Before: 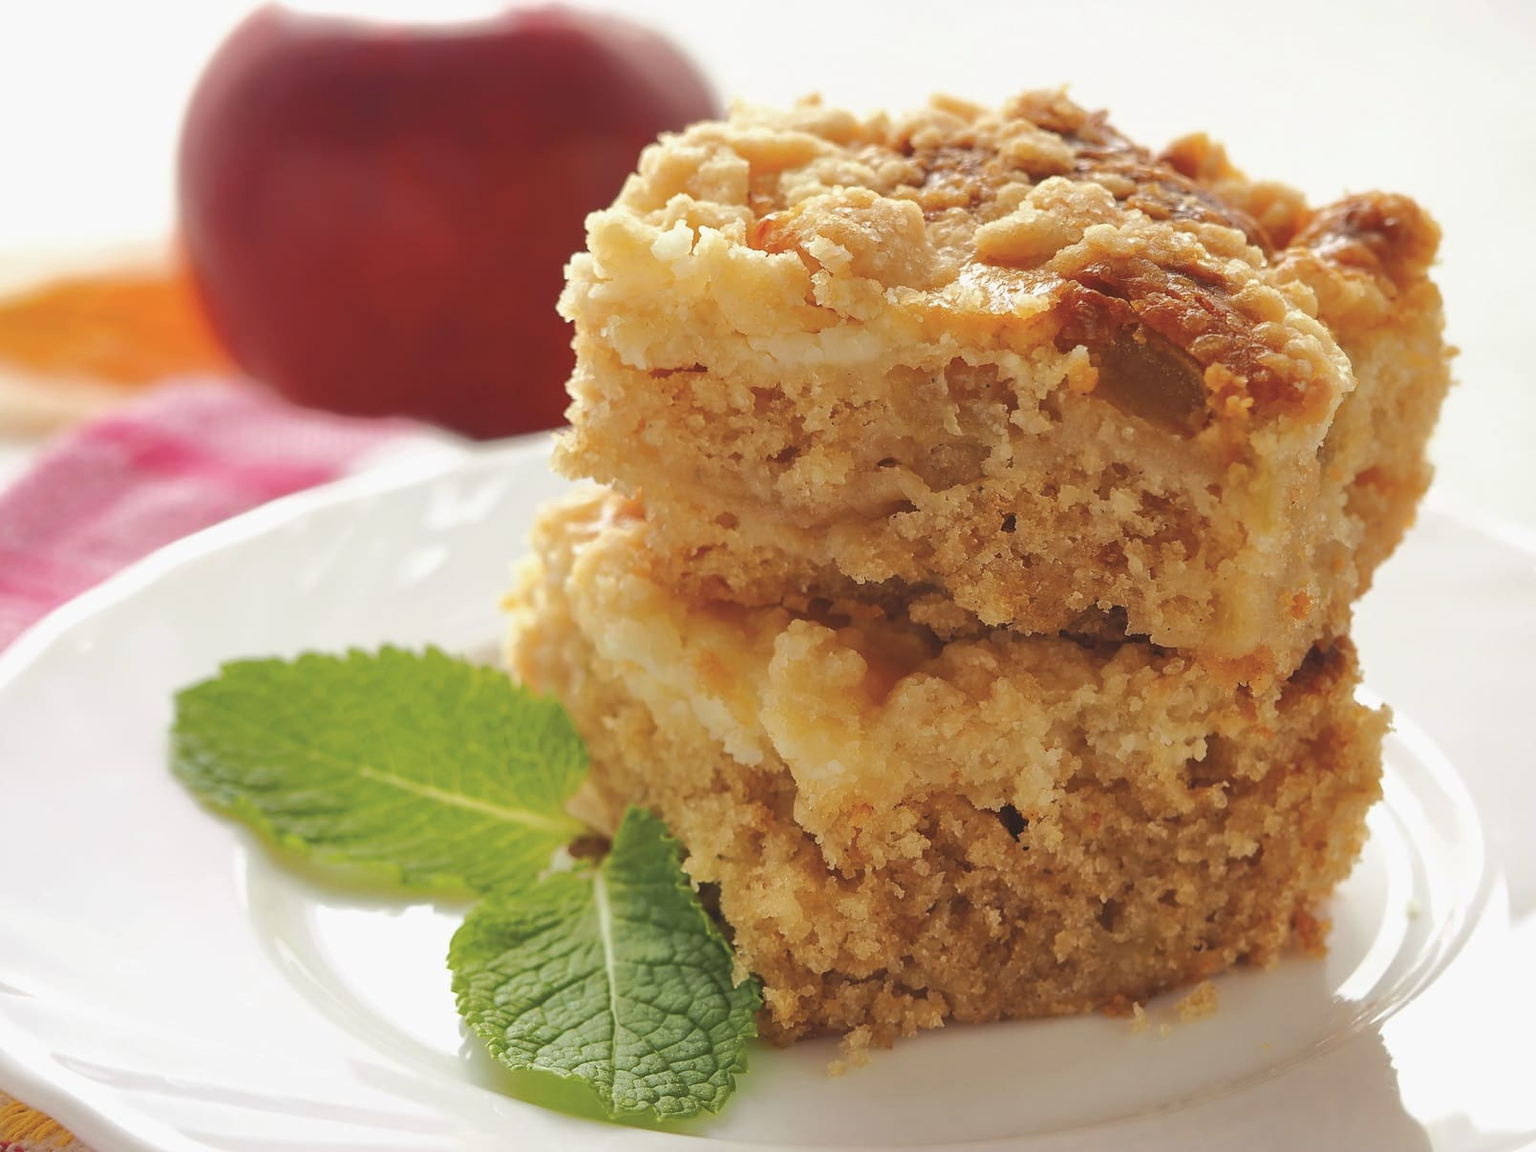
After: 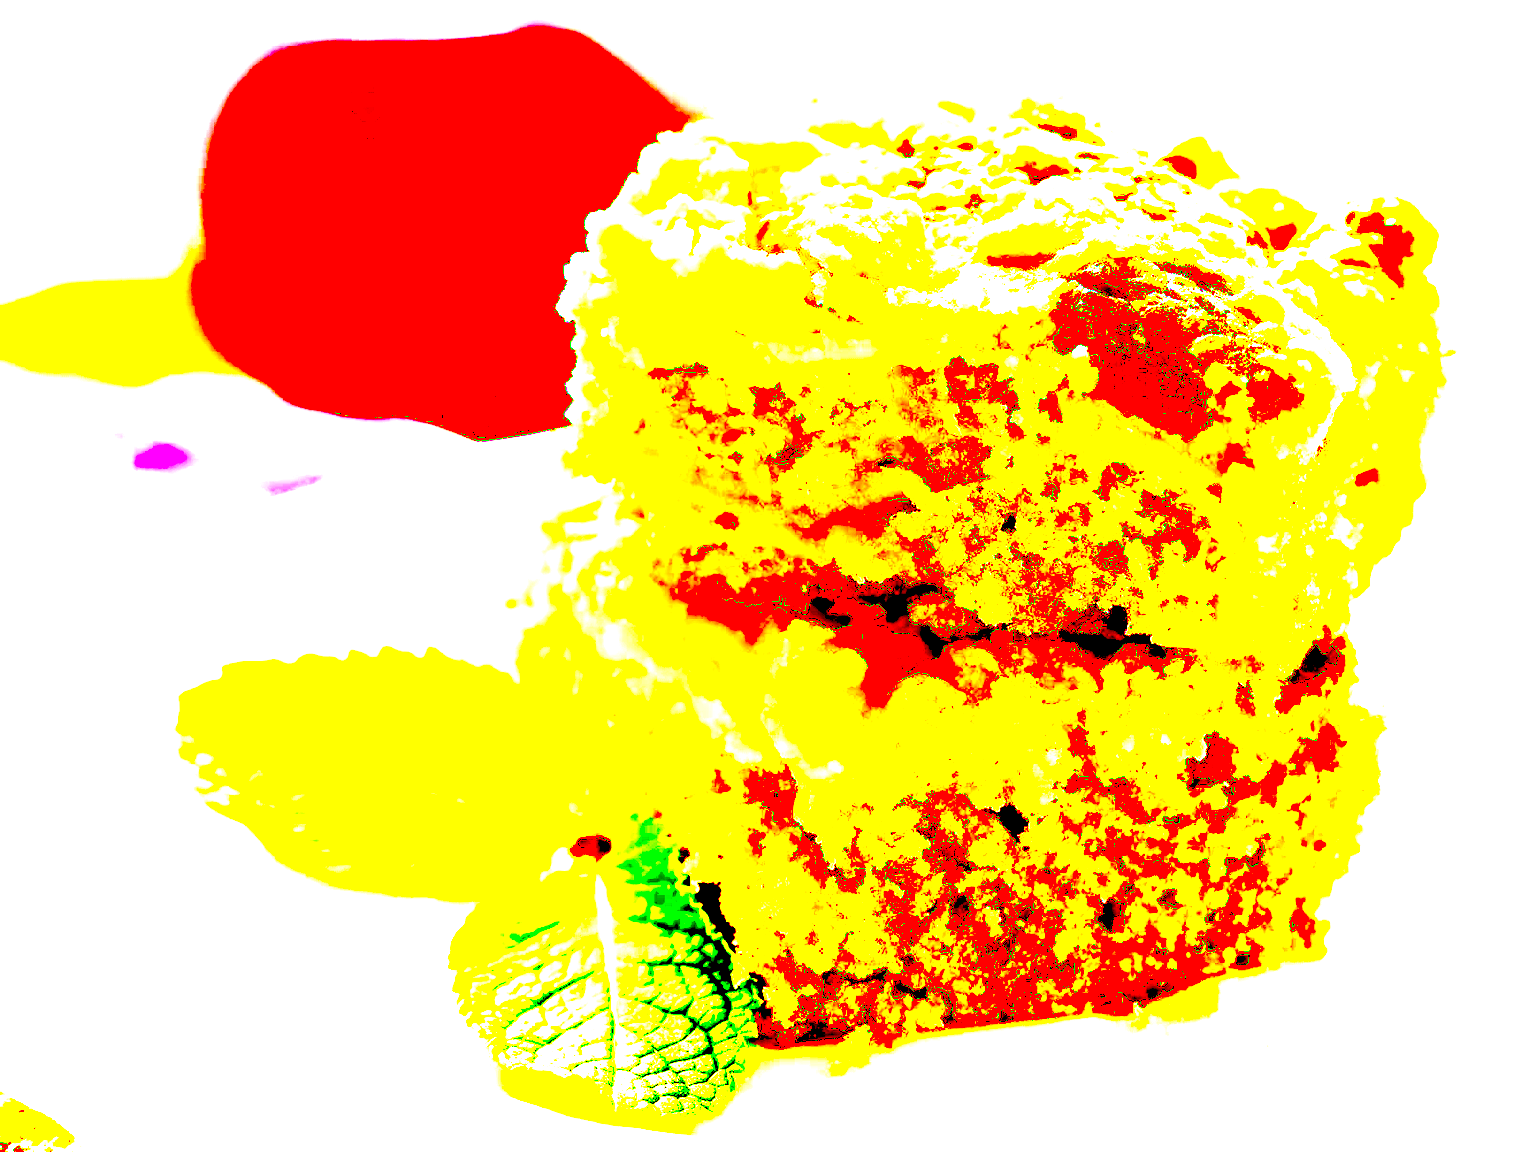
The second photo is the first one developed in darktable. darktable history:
local contrast: detail 110%
exposure: black level correction 0.1, exposure 3 EV, compensate highlight preservation false
